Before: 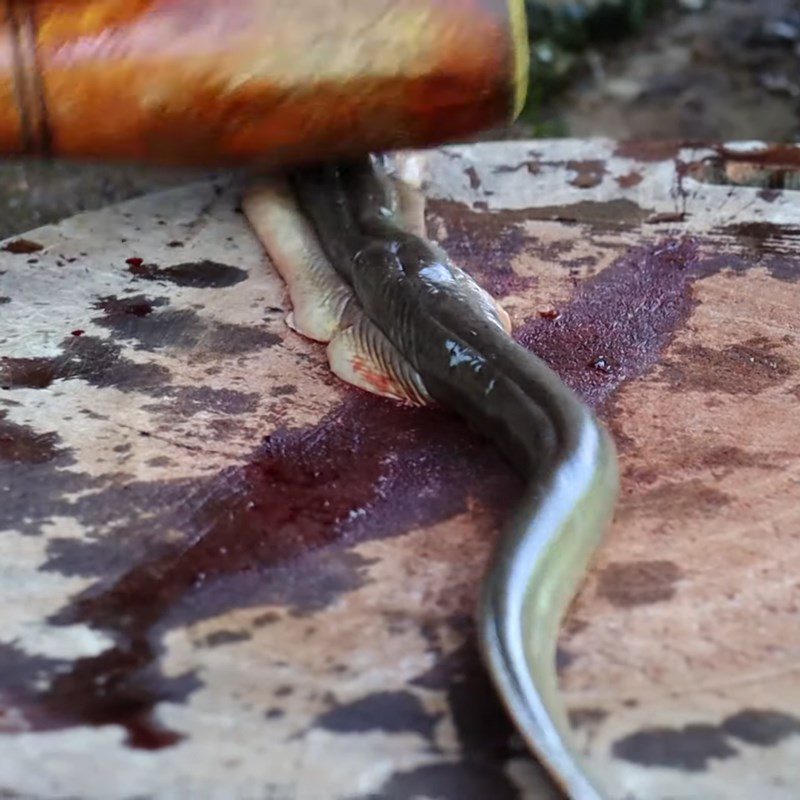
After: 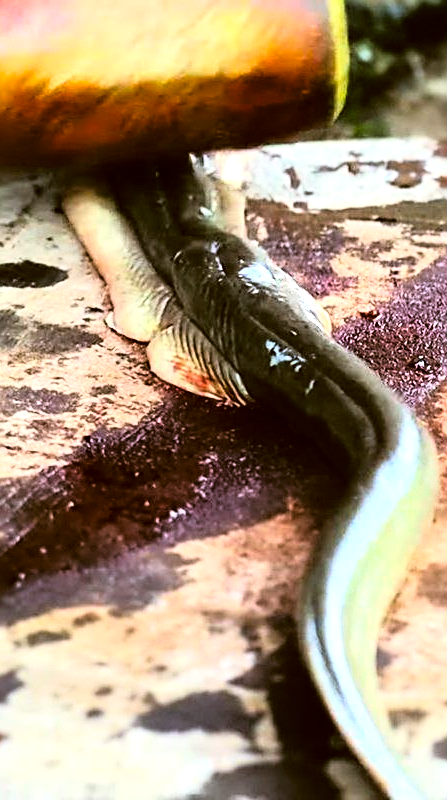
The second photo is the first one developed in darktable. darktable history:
crop and rotate: left 22.536%, right 21.562%
levels: levels [0, 0.618, 1]
exposure: exposure 1.059 EV, compensate exposure bias true, compensate highlight preservation false
sharpen: on, module defaults
color correction: highlights a* -1.81, highlights b* 10.3, shadows a* 0.428, shadows b* 19.79
base curve: curves: ch0 [(0, 0) (0.028, 0.03) (0.121, 0.232) (0.46, 0.748) (0.859, 0.968) (1, 1)]
color balance rgb: perceptual saturation grading › global saturation 30.682%
